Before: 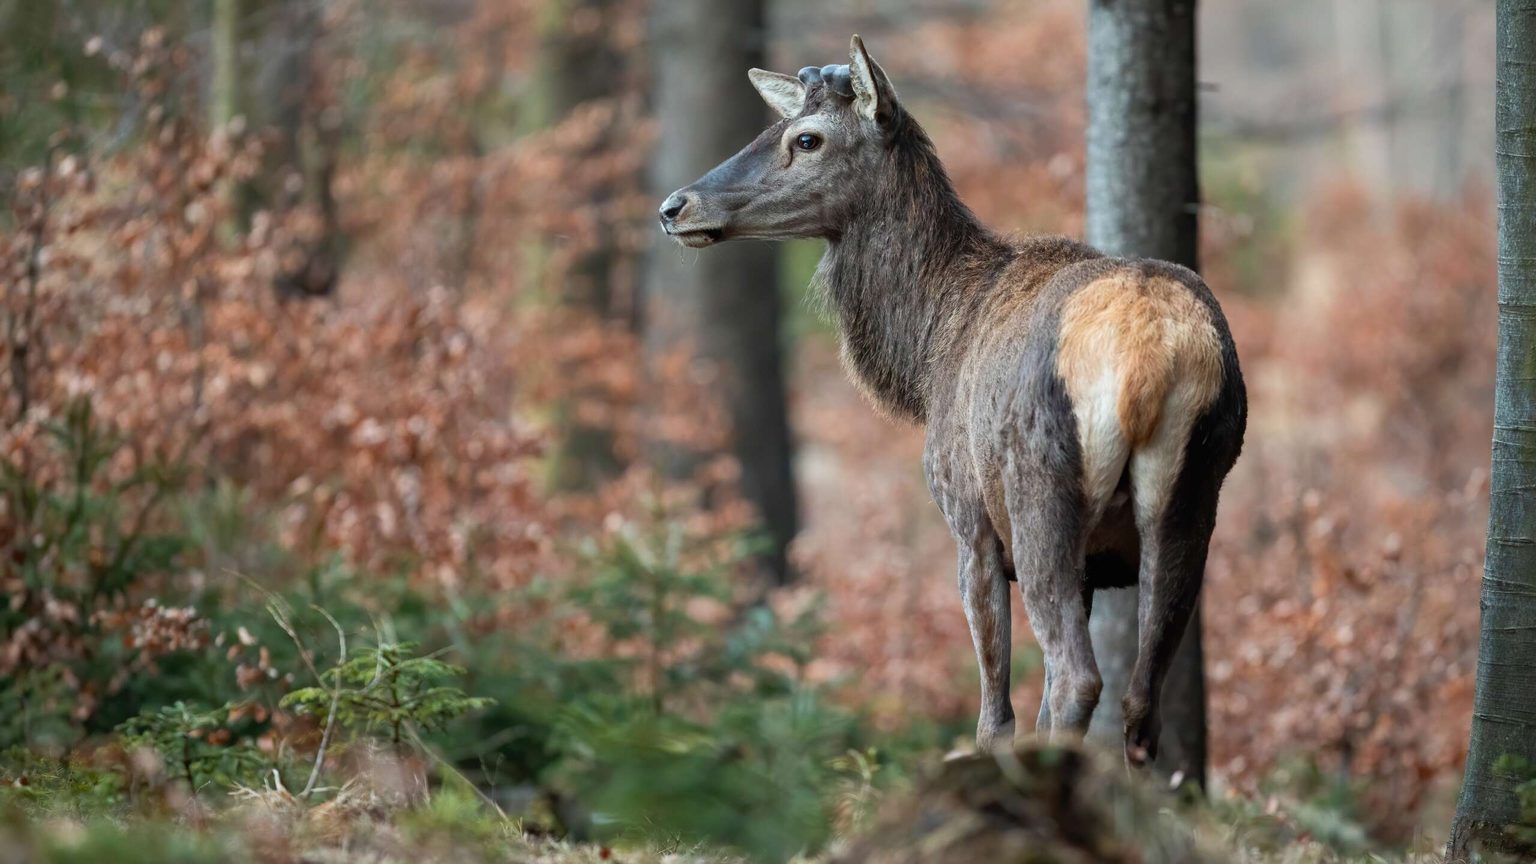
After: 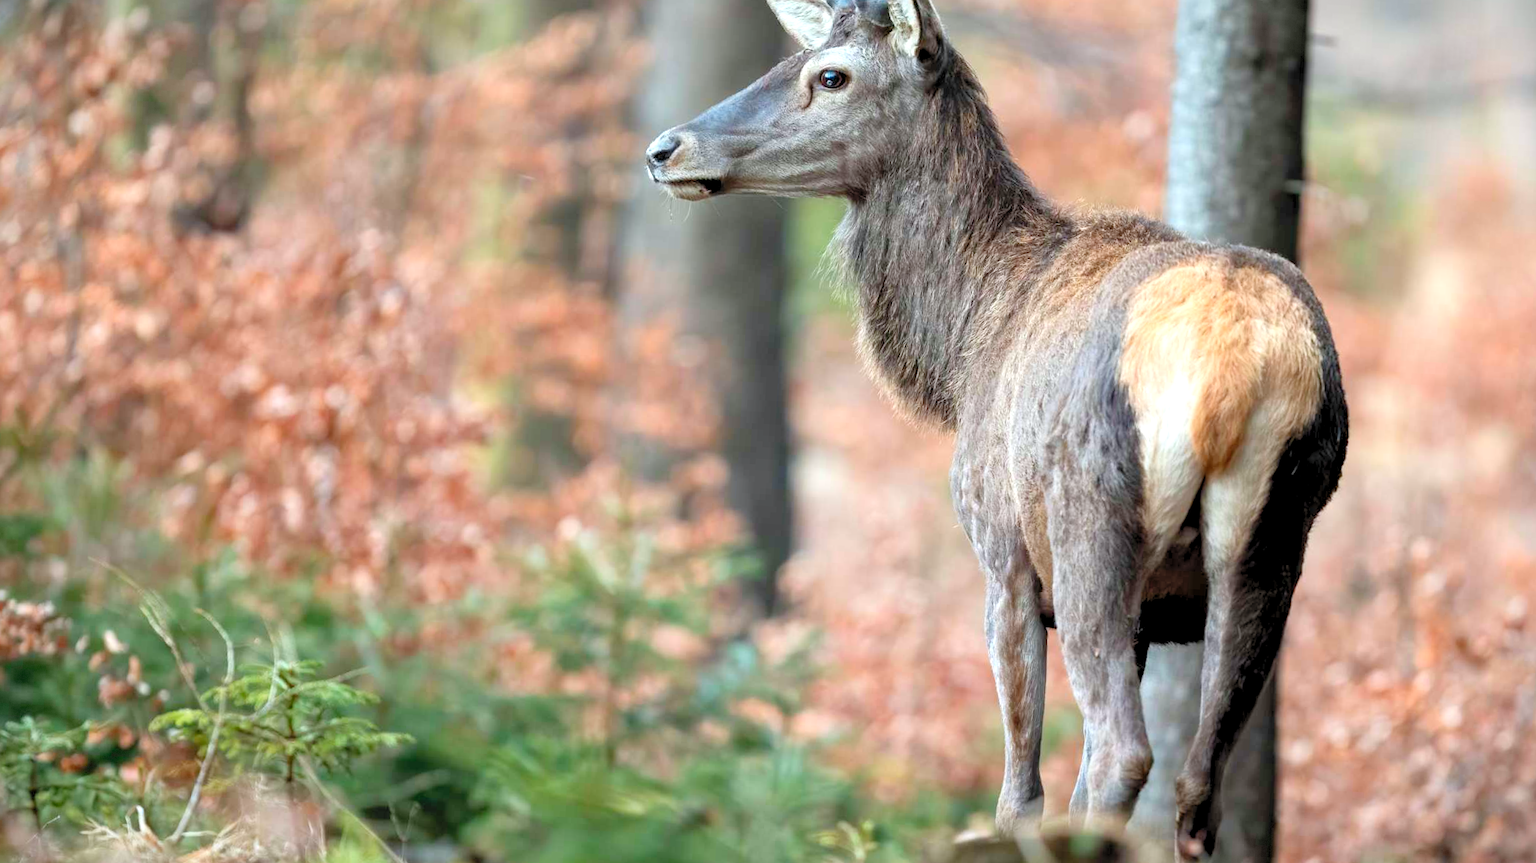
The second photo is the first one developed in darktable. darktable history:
levels: levels [0.036, 0.364, 0.827]
crop and rotate: angle -3.27°, left 5.211%, top 5.211%, right 4.607%, bottom 4.607%
white balance: red 0.986, blue 1.01
vignetting: fall-off start 100%, brightness -0.406, saturation -0.3, width/height ratio 1.324, dithering 8-bit output, unbound false
